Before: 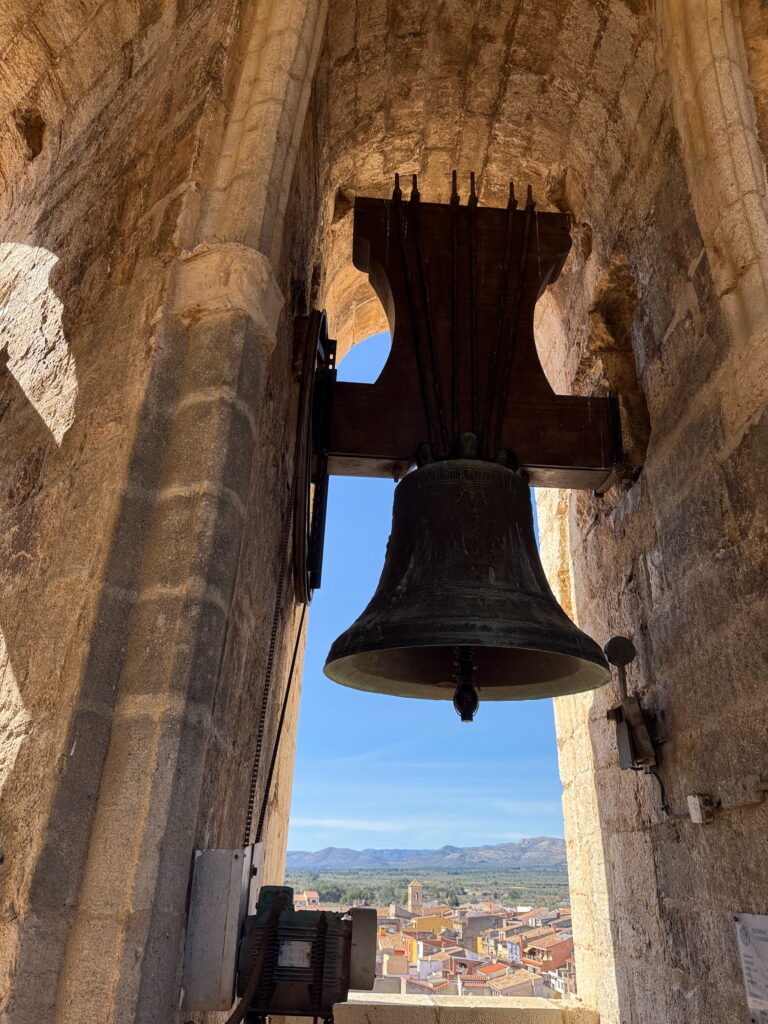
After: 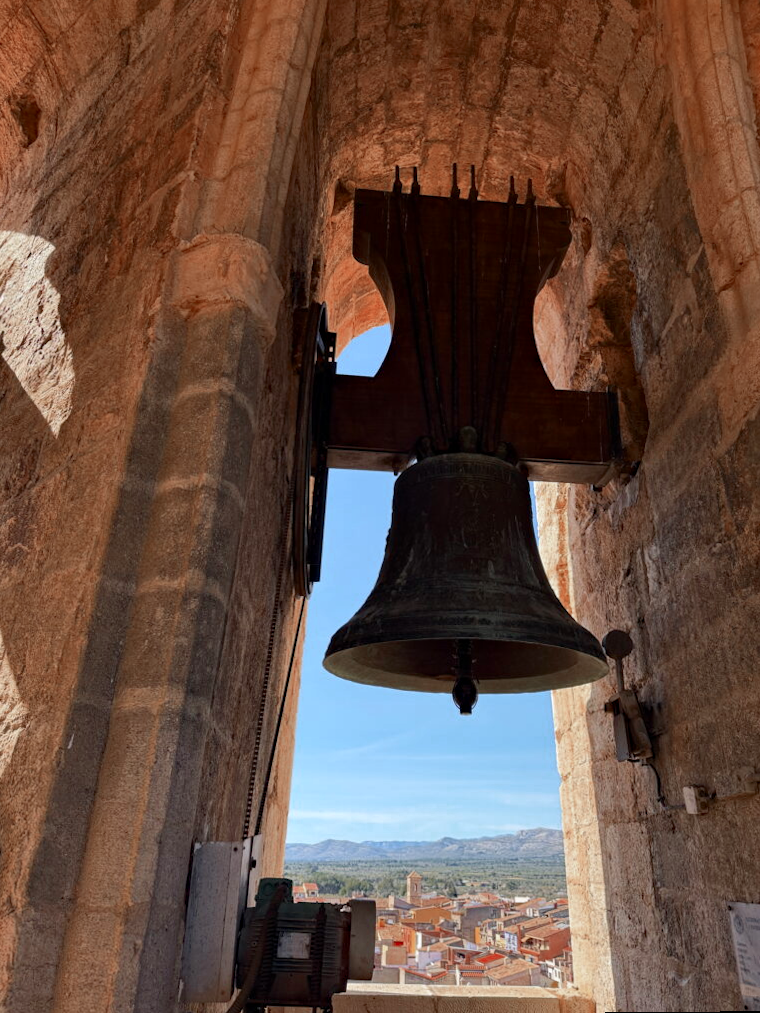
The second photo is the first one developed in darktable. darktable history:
haze removal: compatibility mode true, adaptive false
rotate and perspective: rotation 0.174°, lens shift (vertical) 0.013, lens shift (horizontal) 0.019, shear 0.001, automatic cropping original format, crop left 0.007, crop right 0.991, crop top 0.016, crop bottom 0.997
color zones: curves: ch0 [(0, 0.299) (0.25, 0.383) (0.456, 0.352) (0.736, 0.571)]; ch1 [(0, 0.63) (0.151, 0.568) (0.254, 0.416) (0.47, 0.558) (0.732, 0.37) (0.909, 0.492)]; ch2 [(0.004, 0.604) (0.158, 0.443) (0.257, 0.403) (0.761, 0.468)]
